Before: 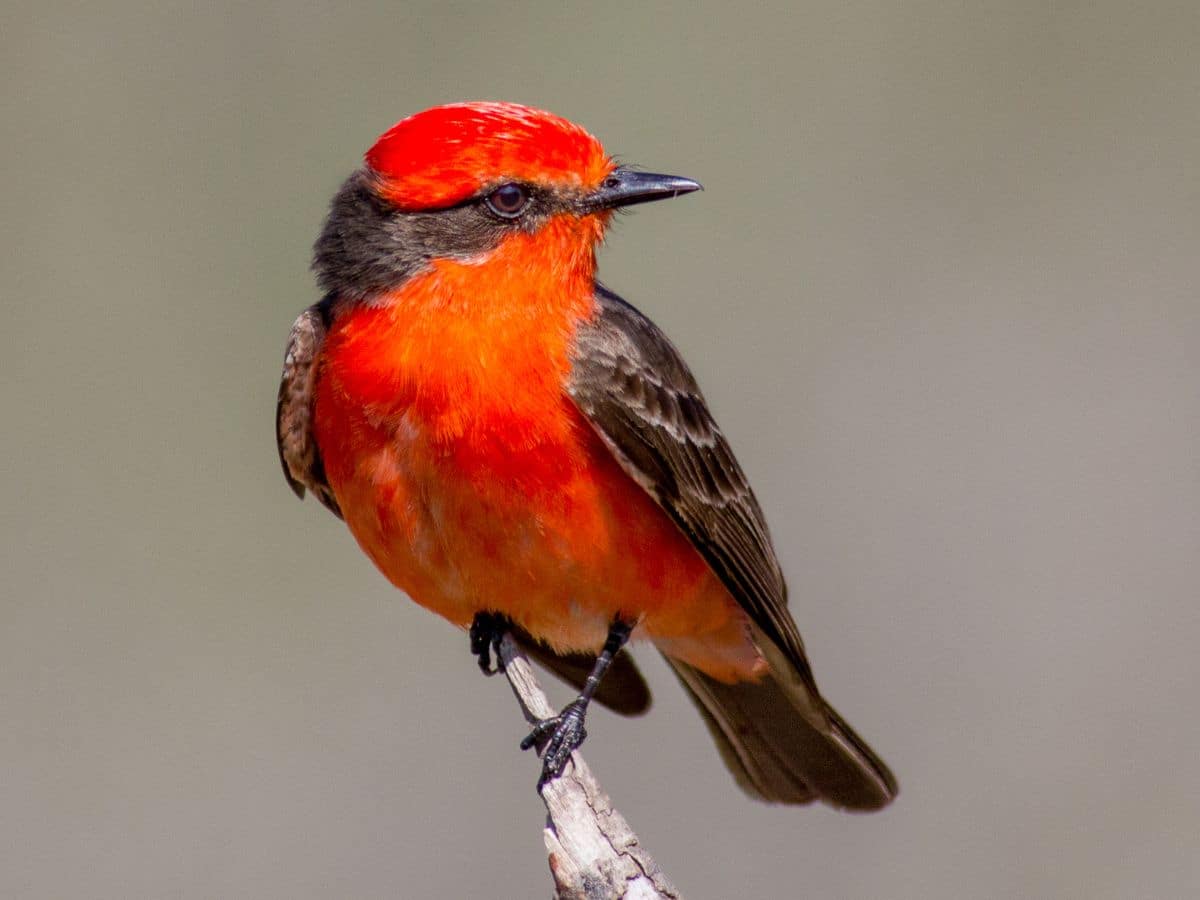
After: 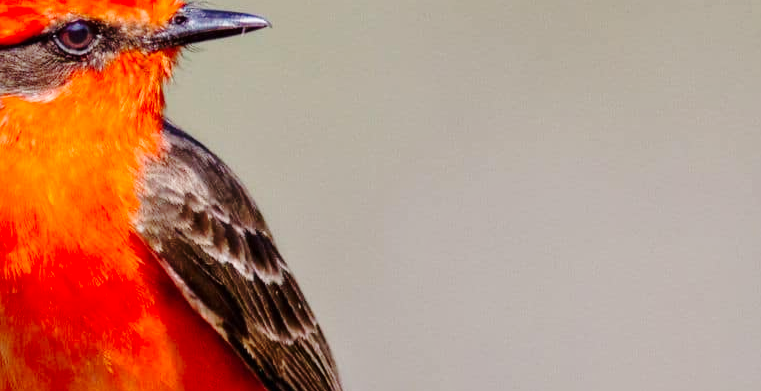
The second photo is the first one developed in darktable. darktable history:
base curve: curves: ch0 [(0, 0) (0.028, 0.03) (0.121, 0.232) (0.46, 0.748) (0.859, 0.968) (1, 1)], exposure shift 0.01, preserve colors none
crop: left 36.079%, top 18.145%, right 0.502%, bottom 38.35%
tone equalizer: -8 EV -0.002 EV, -7 EV 0.005 EV, -6 EV -0.019 EV, -5 EV 0.01 EV, -4 EV -0.02 EV, -3 EV 0.029 EV, -2 EV -0.052 EV, -1 EV -0.305 EV, +0 EV -0.557 EV
